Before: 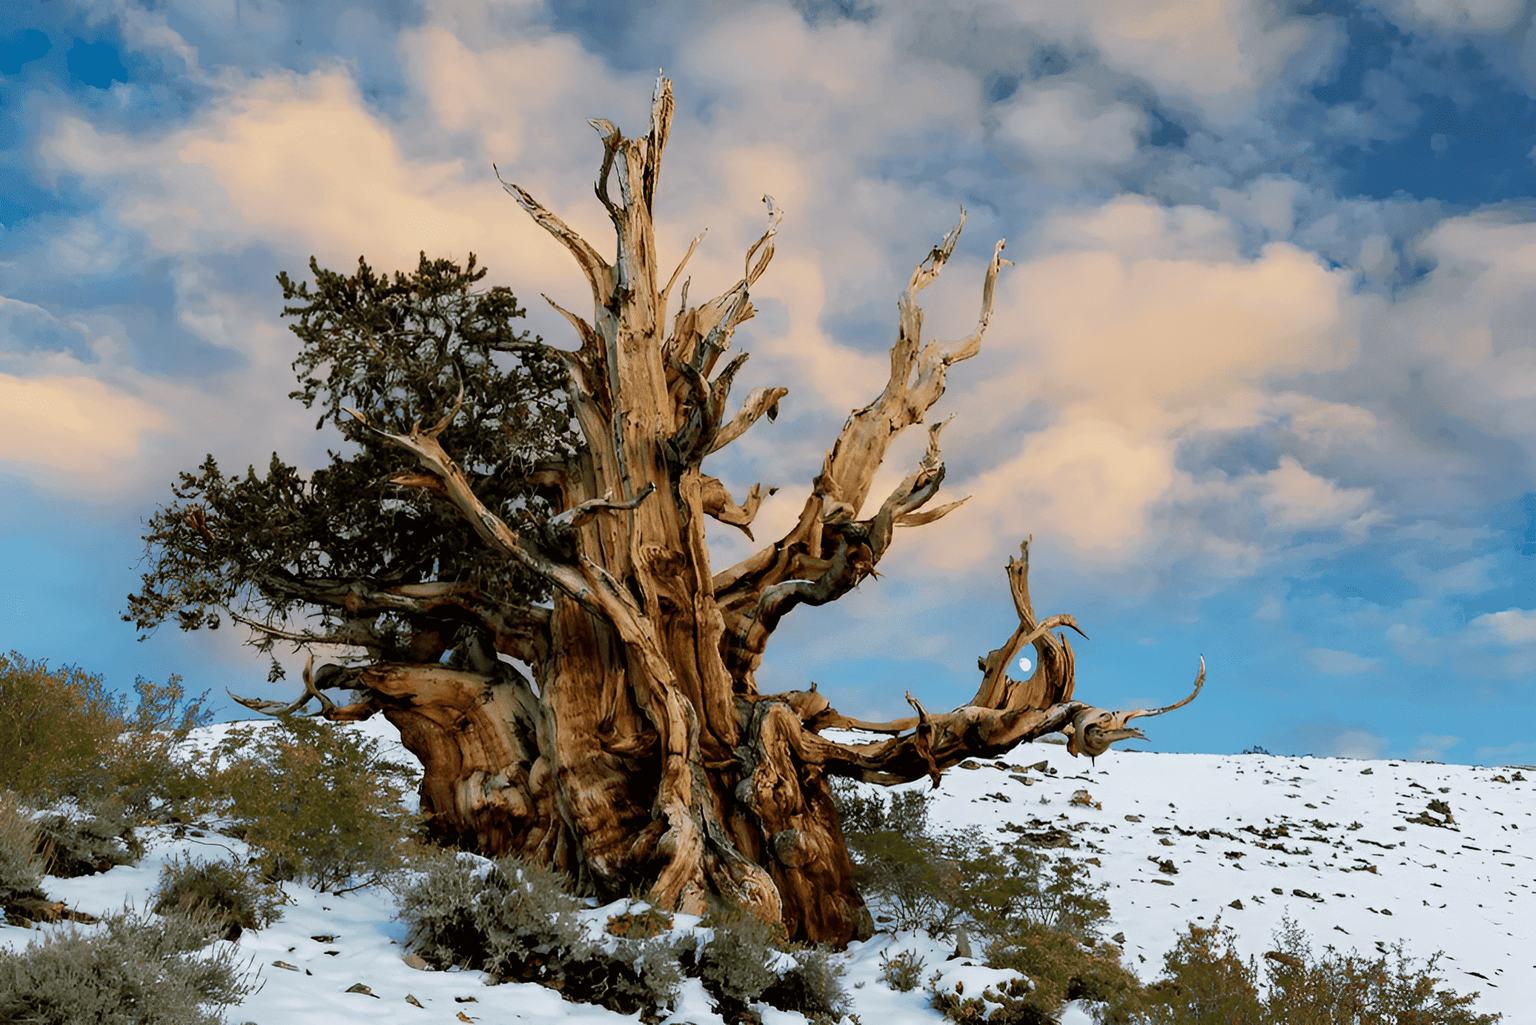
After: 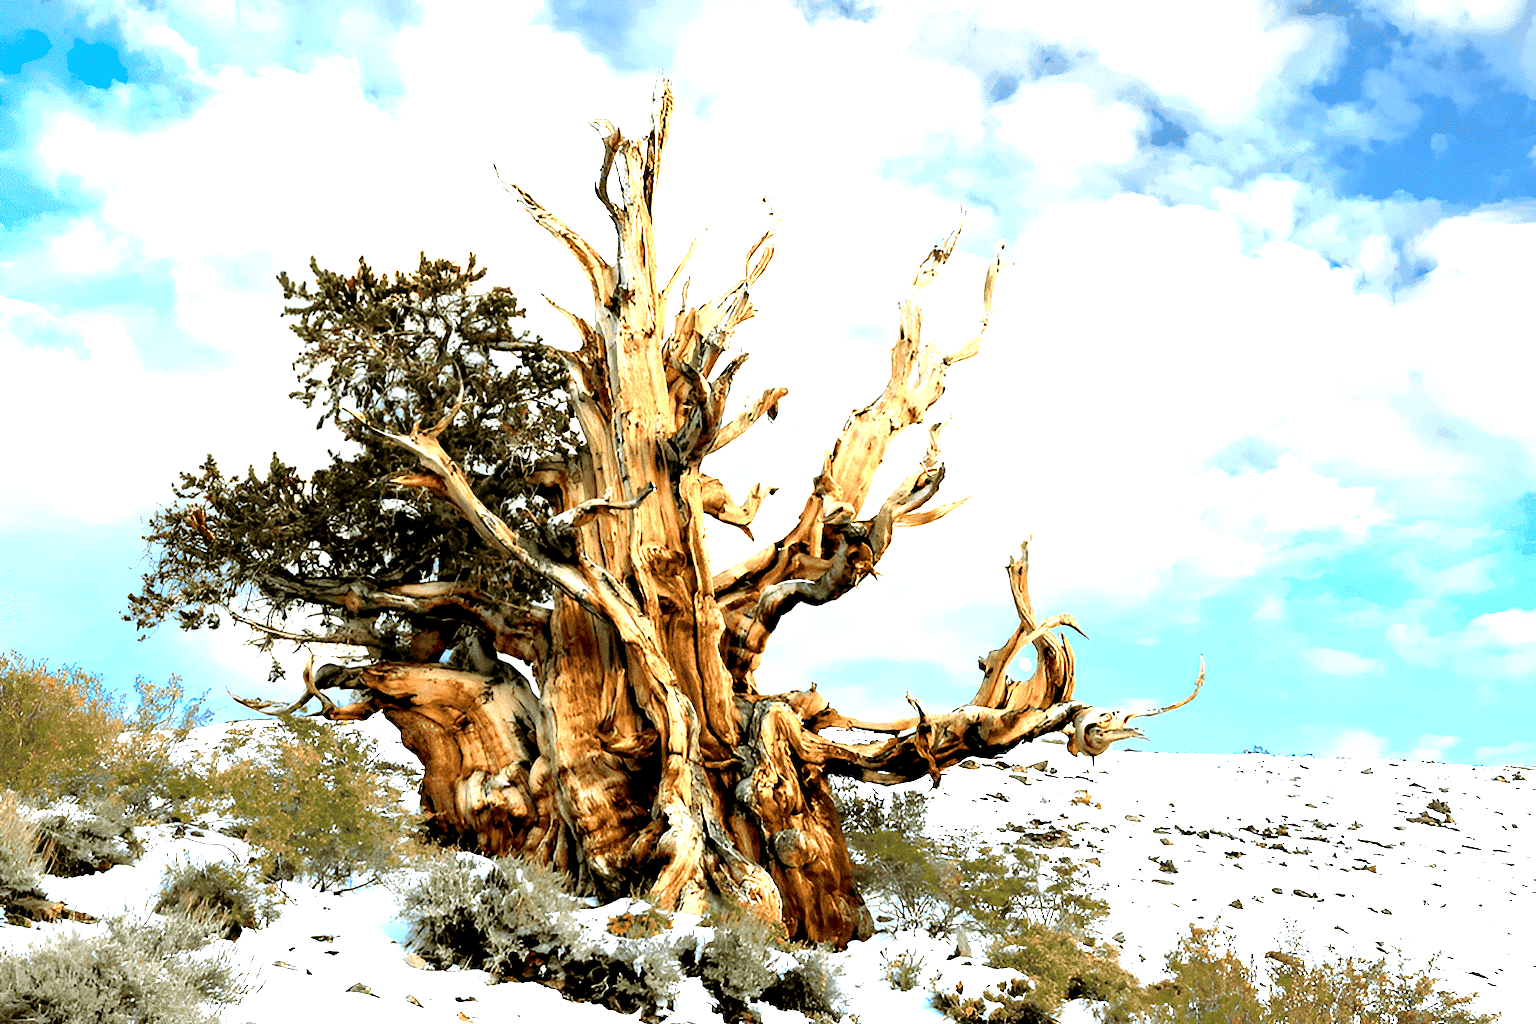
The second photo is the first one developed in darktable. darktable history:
exposure: black level correction 0.001, exposure 2 EV, compensate highlight preservation false
color balance: mode lift, gamma, gain (sRGB)
